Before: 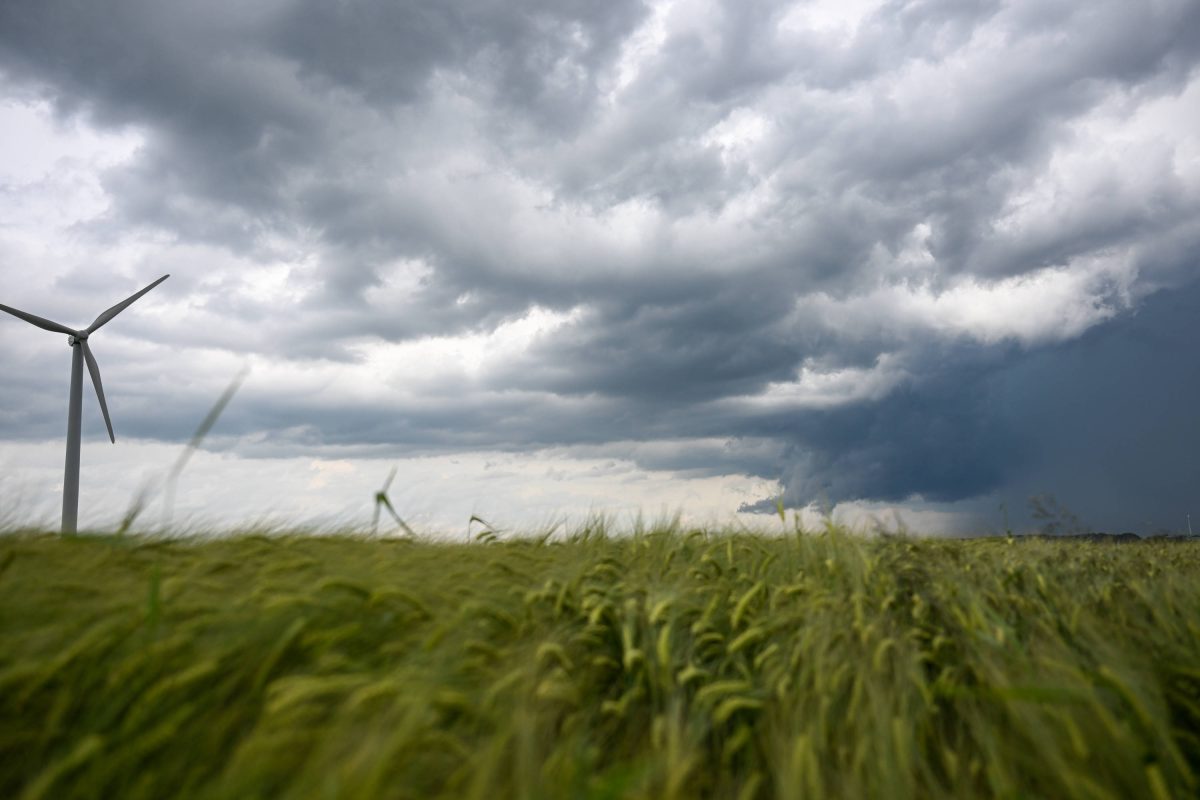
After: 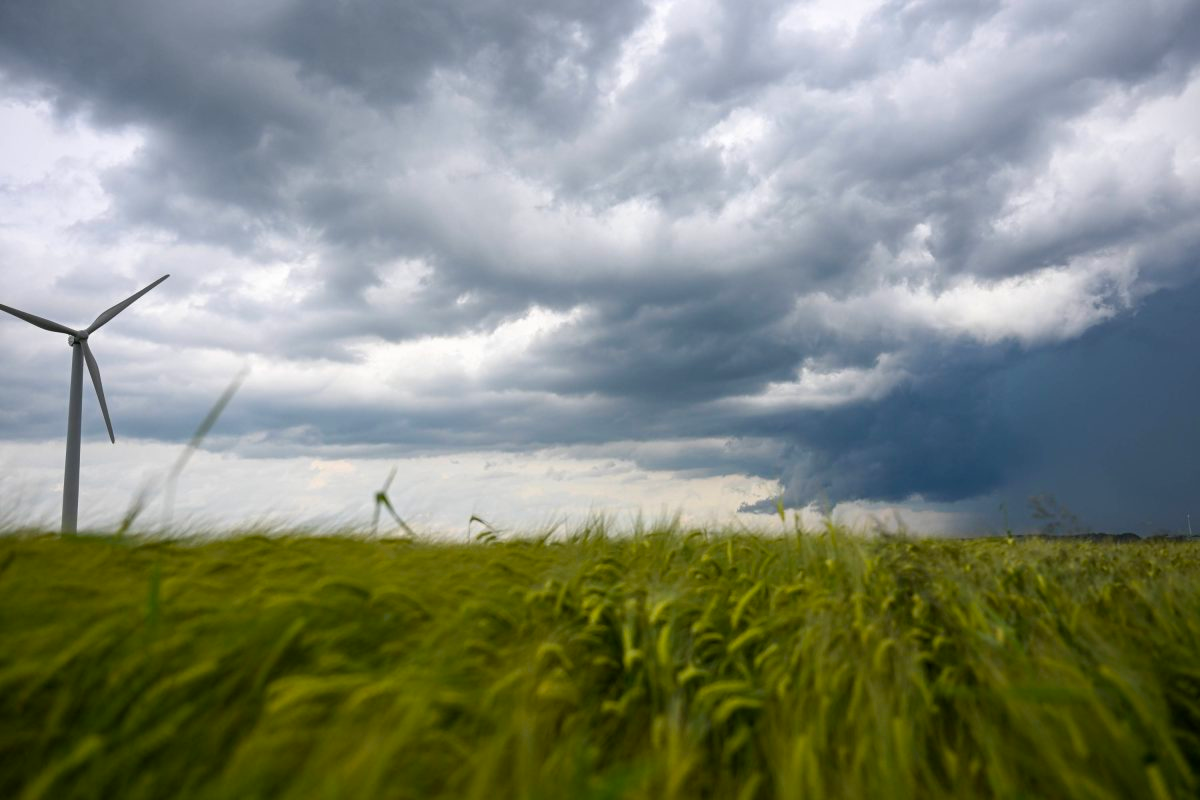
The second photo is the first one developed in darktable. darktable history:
color balance: input saturation 99%
color balance rgb: perceptual saturation grading › global saturation 20%, global vibrance 20%
